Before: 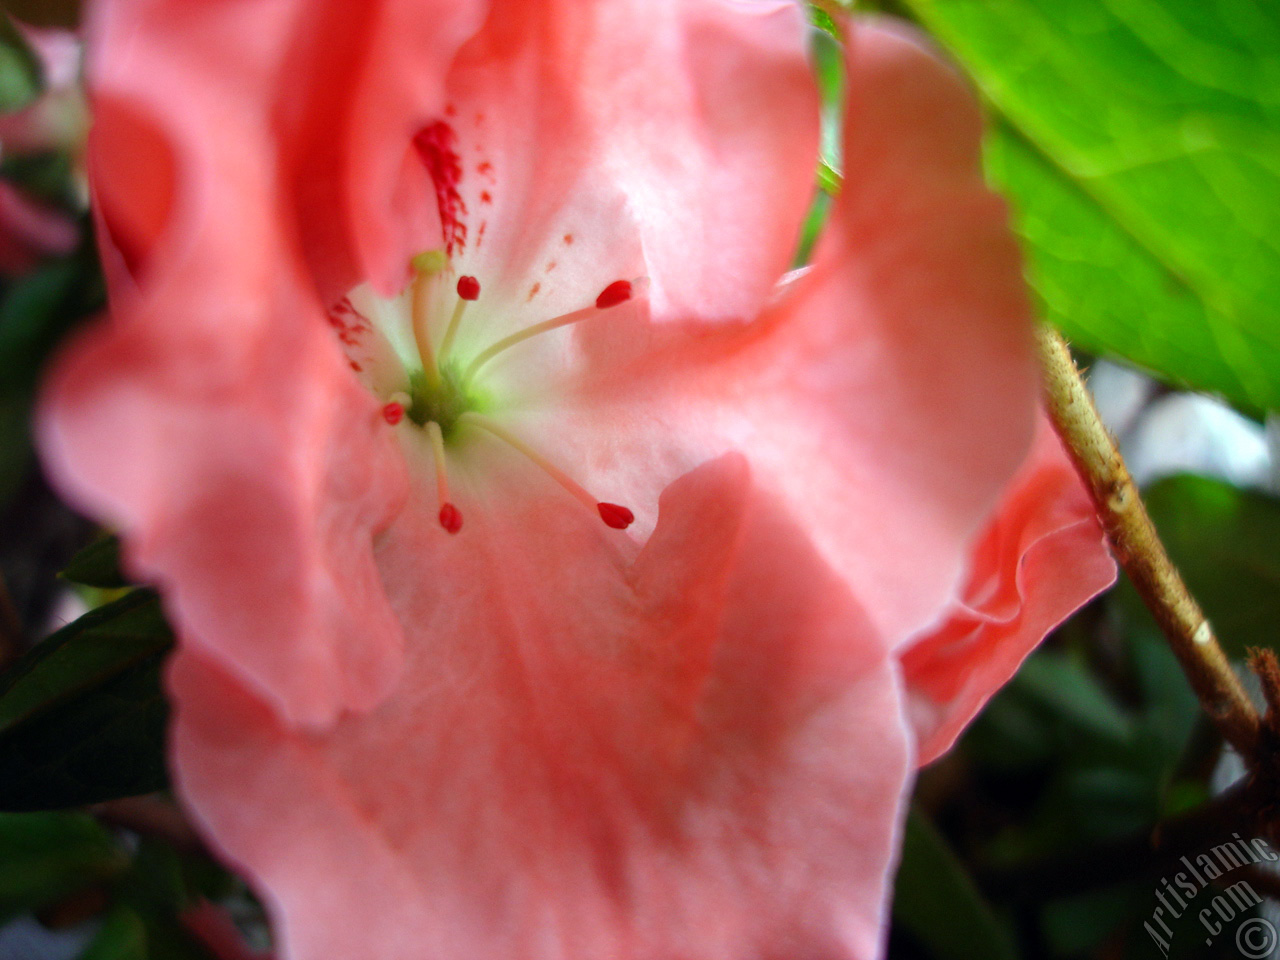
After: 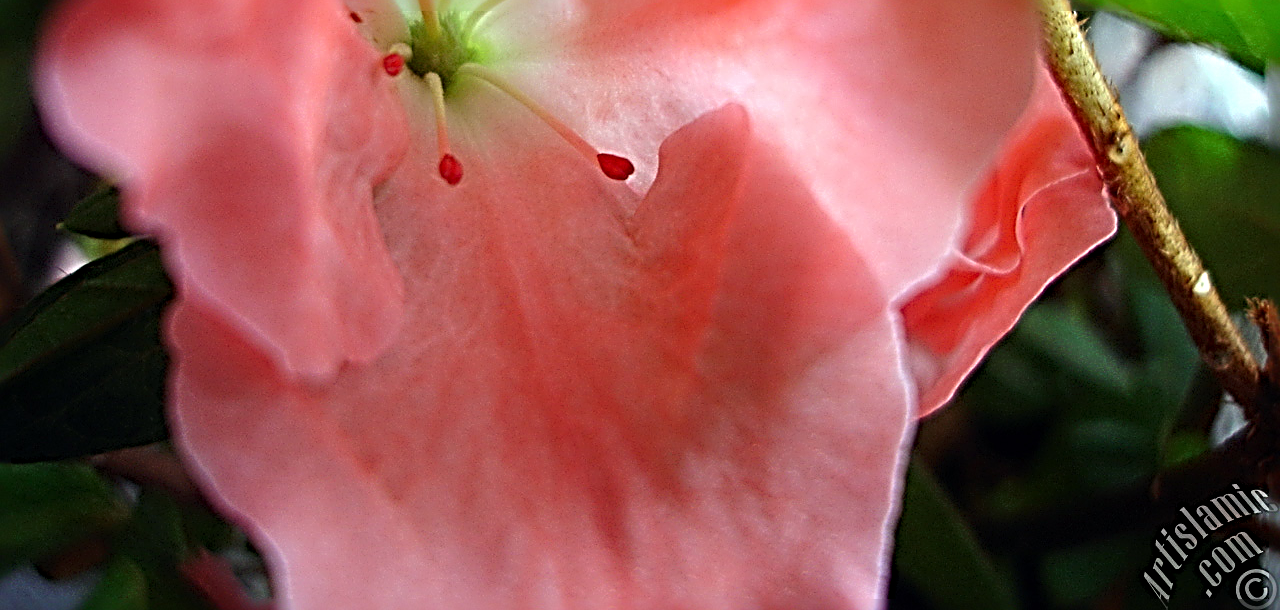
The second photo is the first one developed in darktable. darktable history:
sharpen: radius 4.001, amount 2
crop and rotate: top 36.435%
